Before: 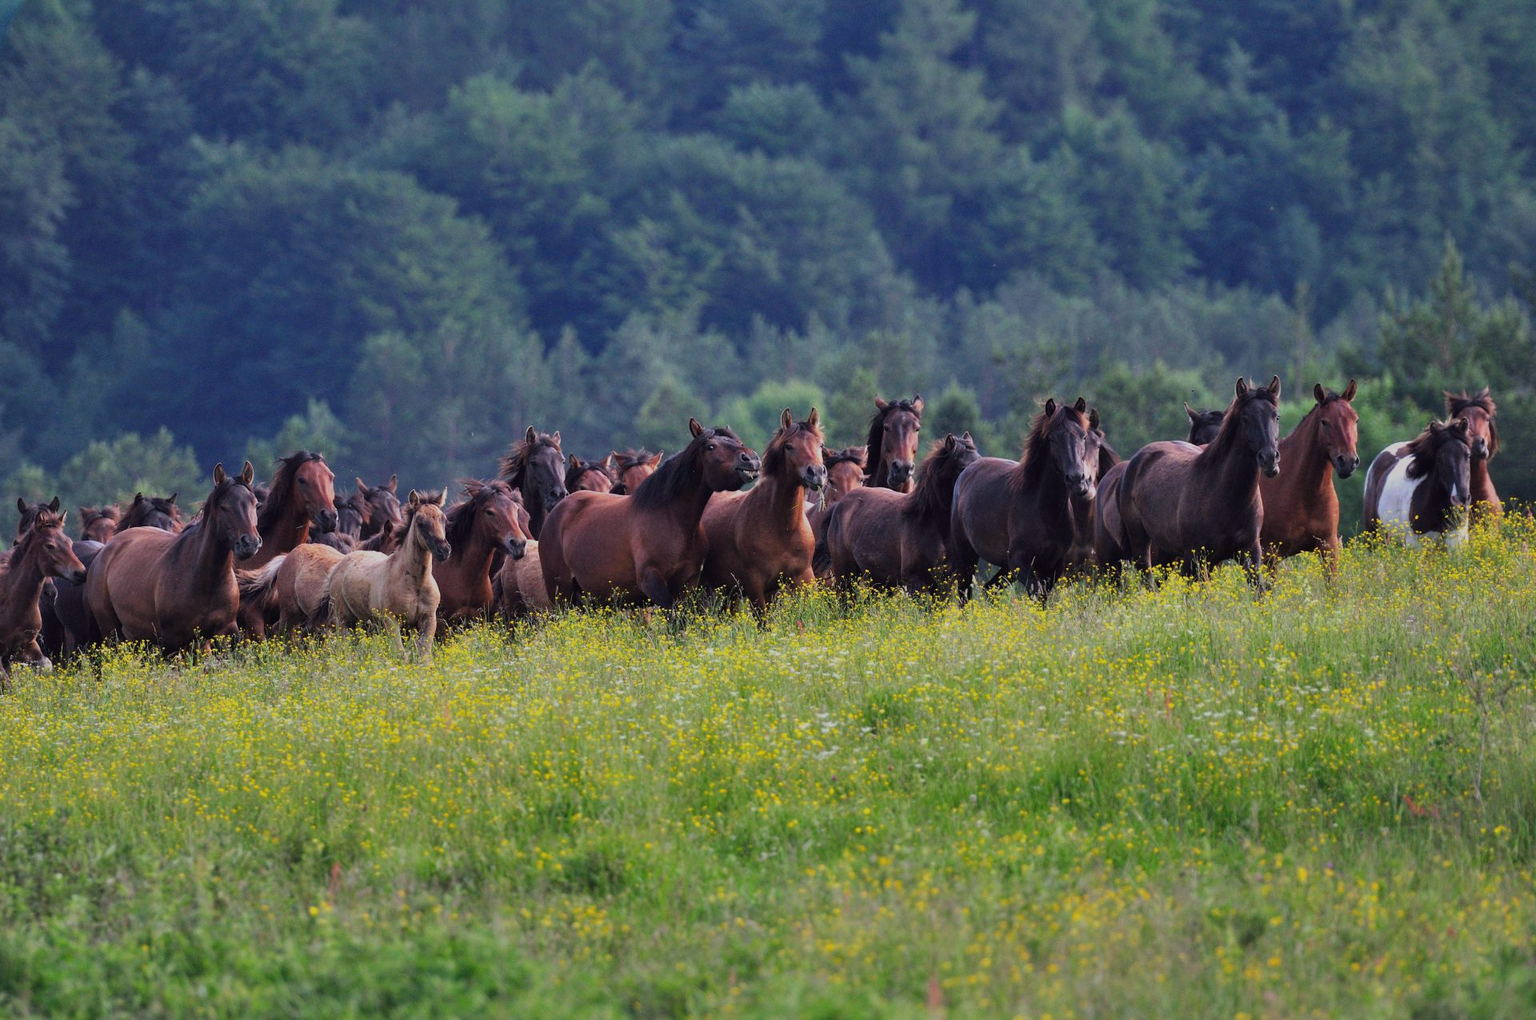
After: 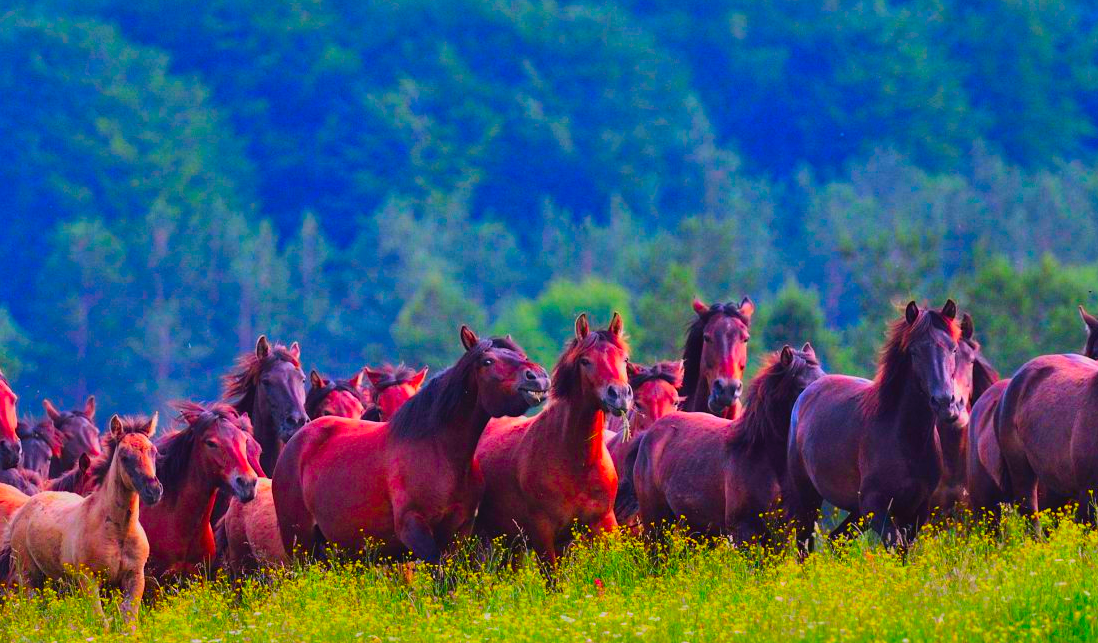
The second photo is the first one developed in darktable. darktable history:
levels: levels [0, 0.492, 0.984]
crop: left 20.932%, top 15.471%, right 21.848%, bottom 34.081%
shadows and highlights: highlights color adjustment 0%, soften with gaussian
color balance rgb: shadows lift › chroma 2%, shadows lift › hue 50°, power › hue 60°, highlights gain › chroma 1%, highlights gain › hue 60°, global offset › luminance 0.25%, global vibrance 30%
color correction: highlights a* 1.59, highlights b* -1.7, saturation 2.48
